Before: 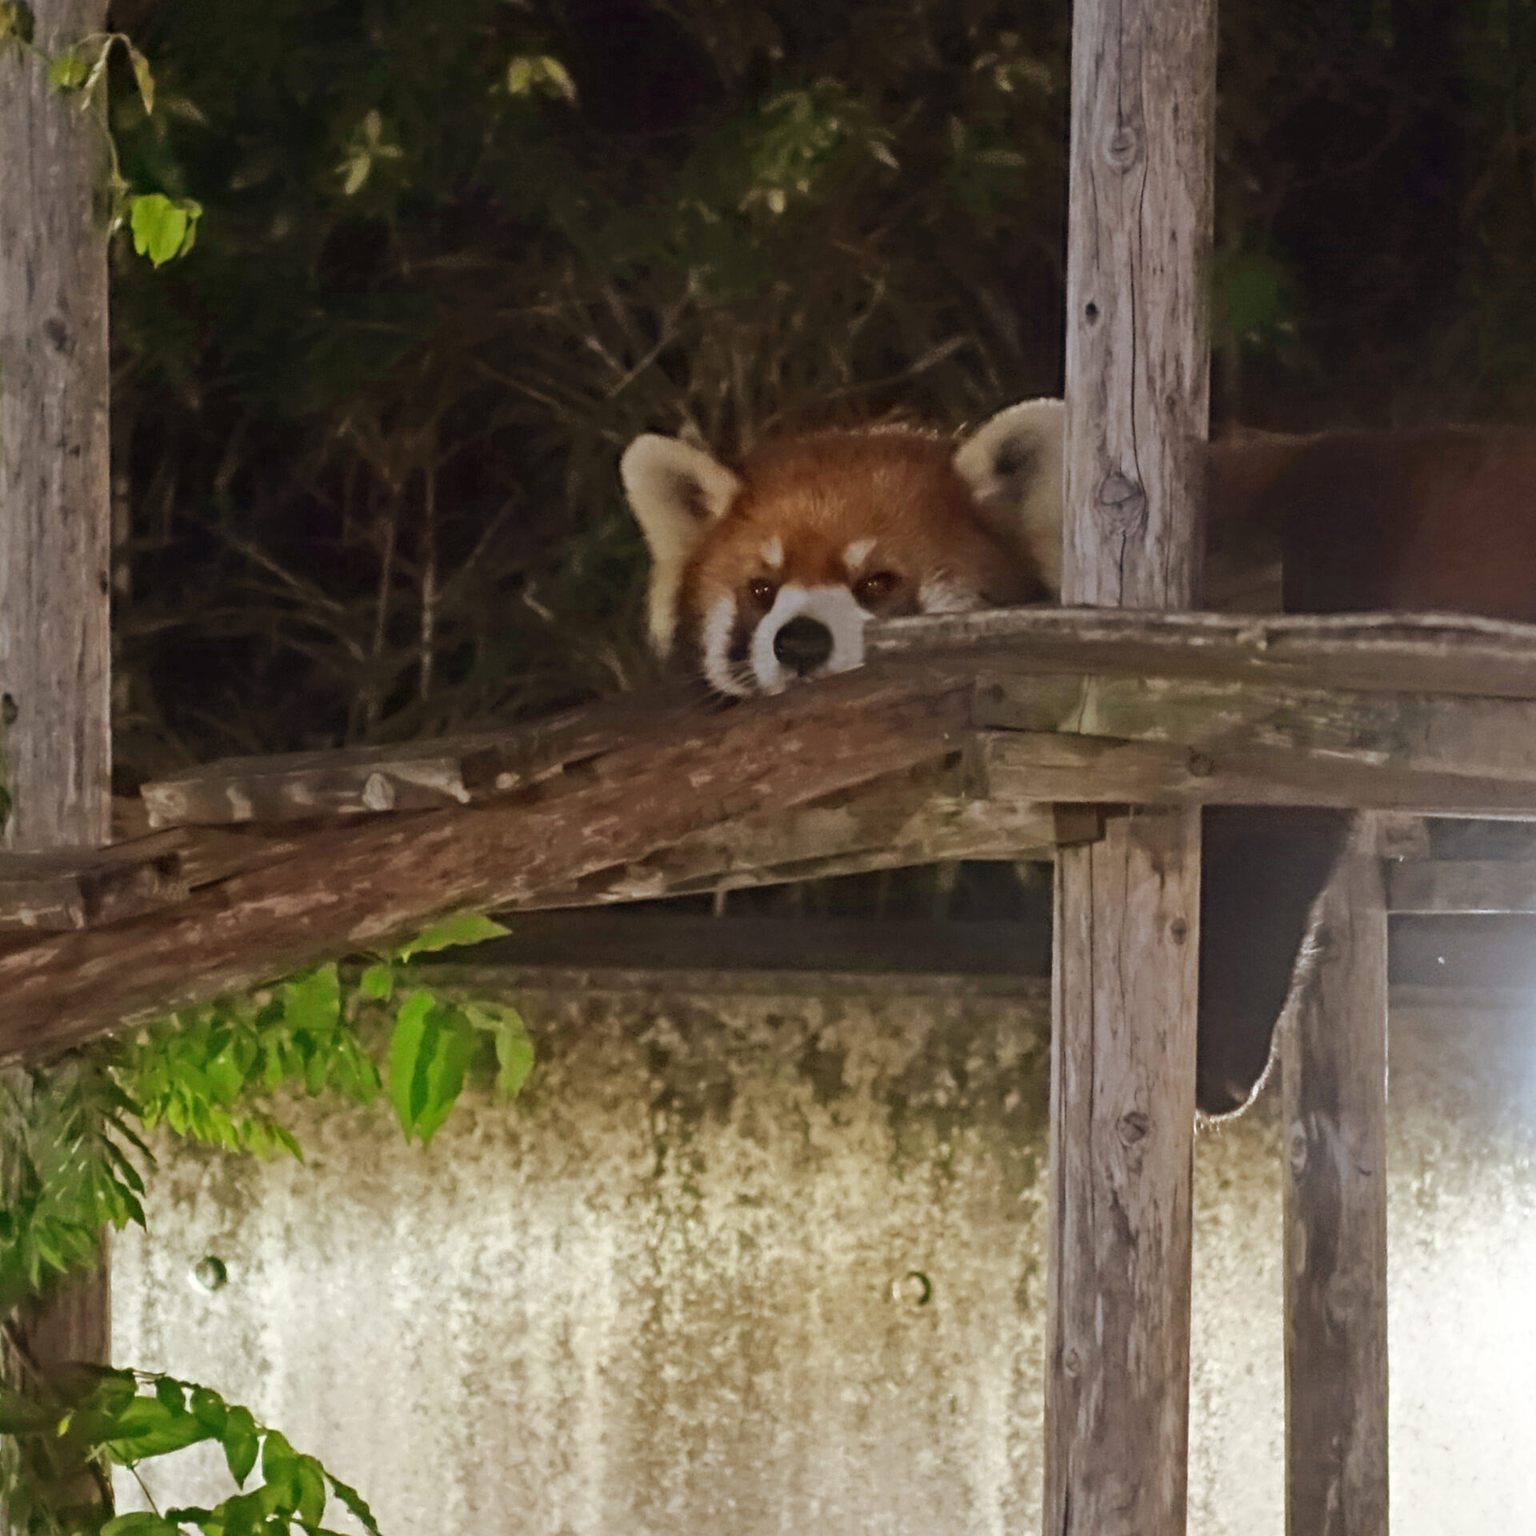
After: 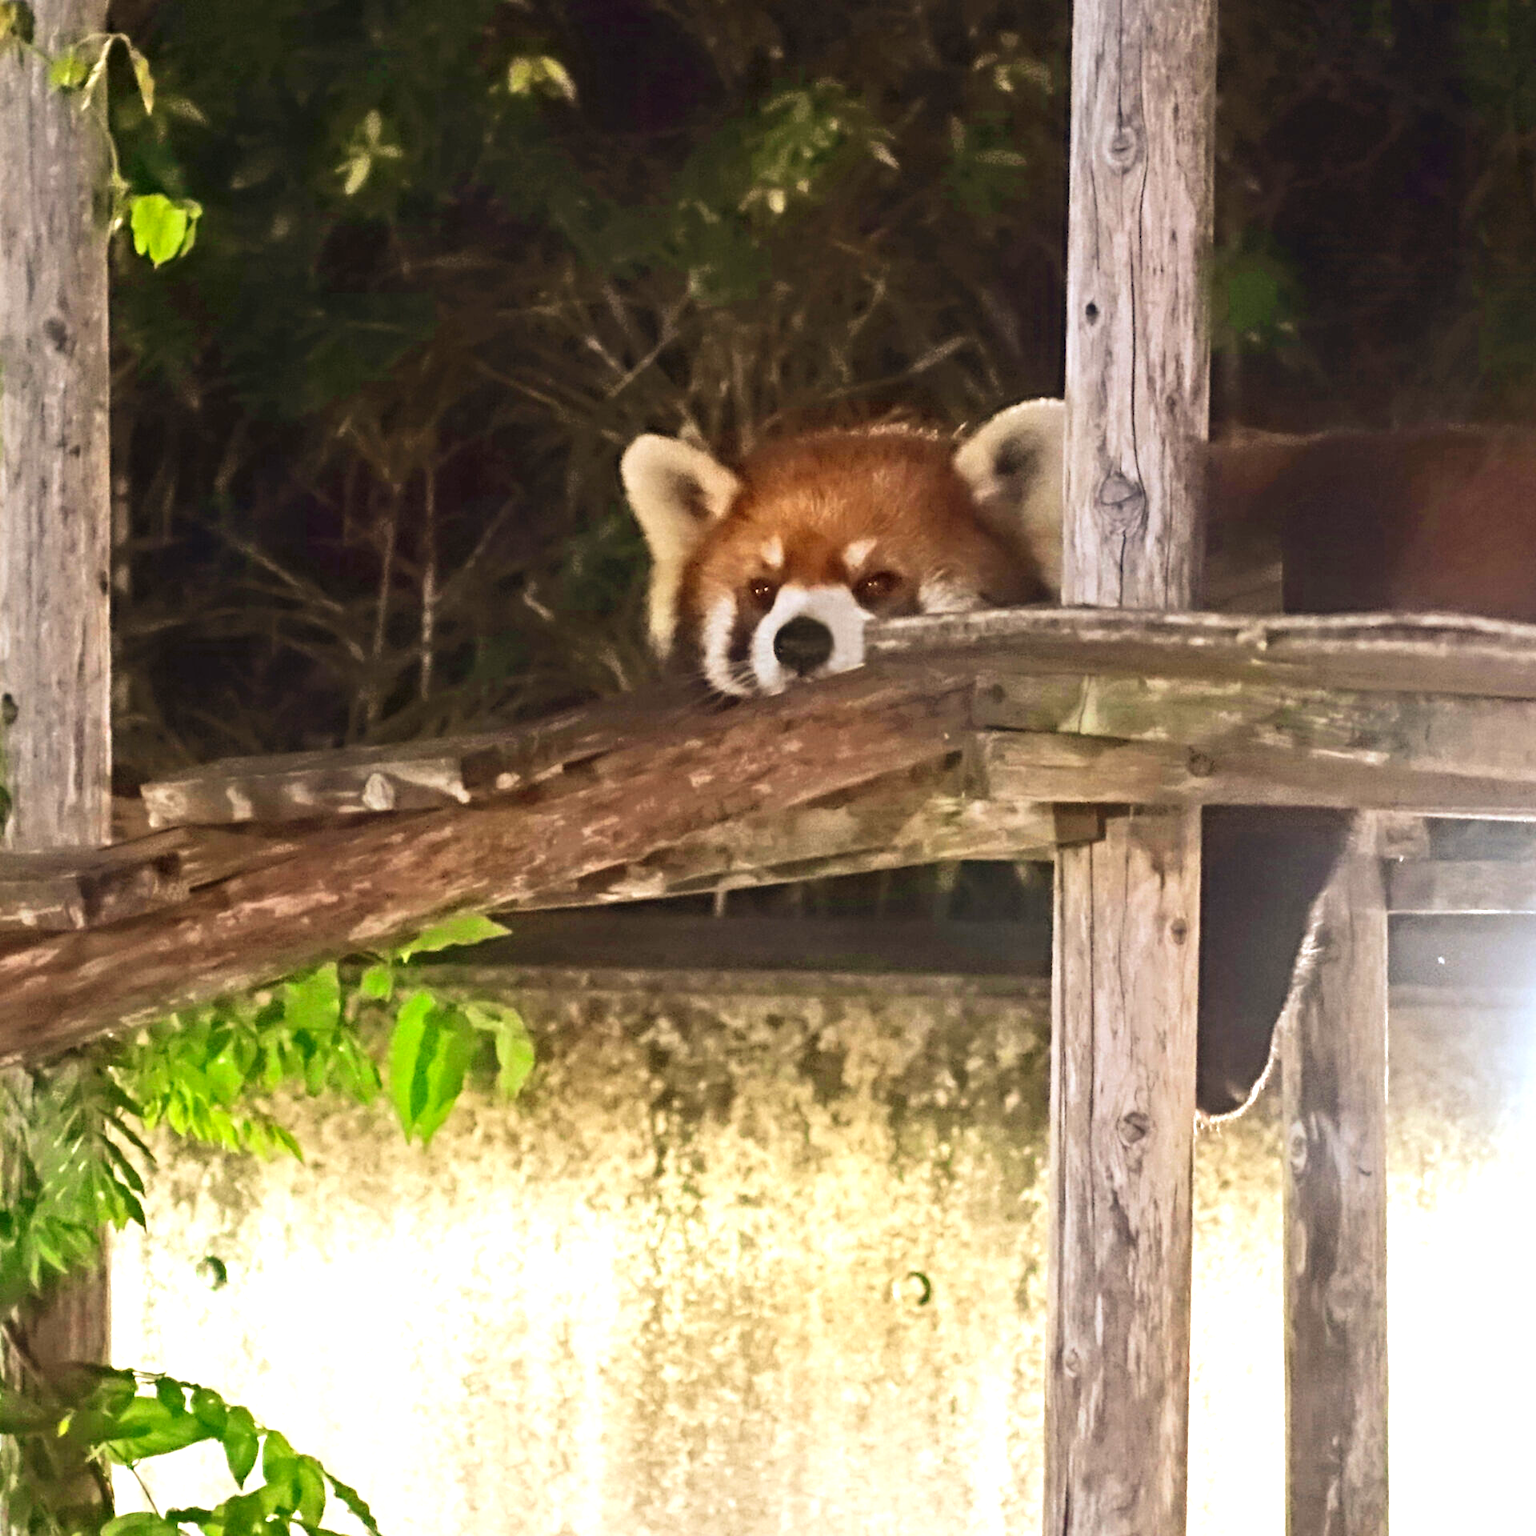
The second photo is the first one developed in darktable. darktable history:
exposure: black level correction 0, exposure 1.194 EV, compensate highlight preservation false
contrast brightness saturation: contrast 0.147, brightness -0.007, saturation 0.105
